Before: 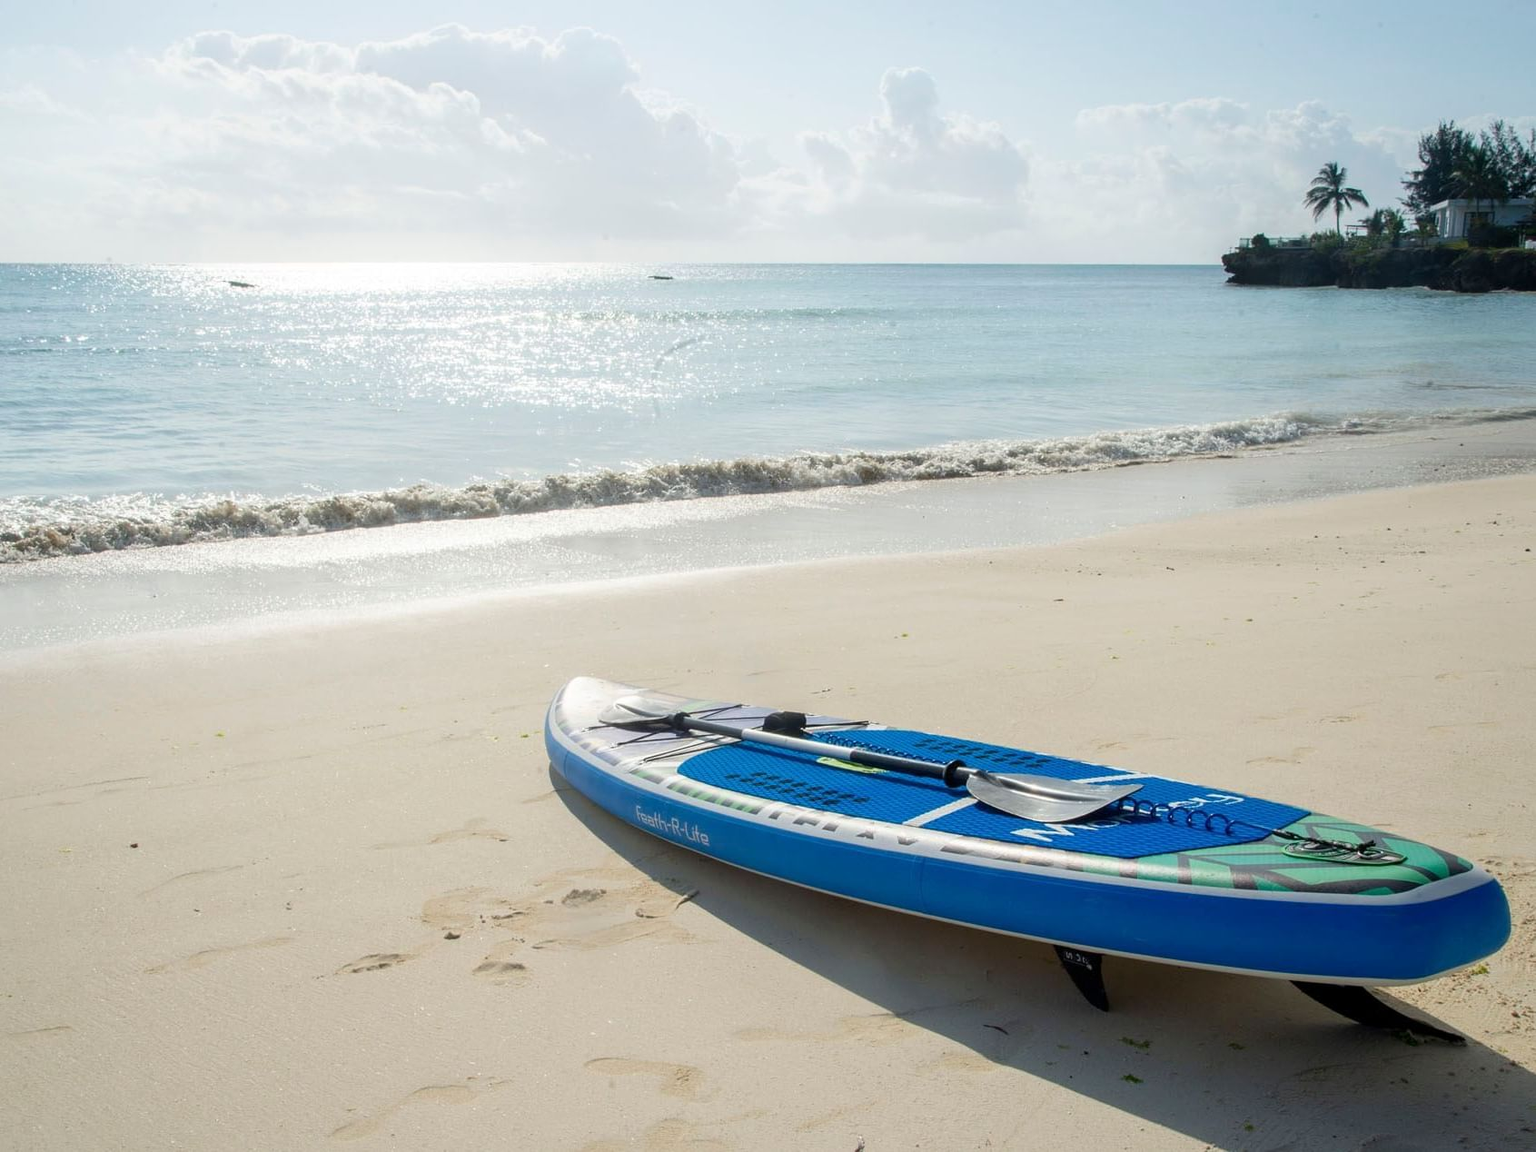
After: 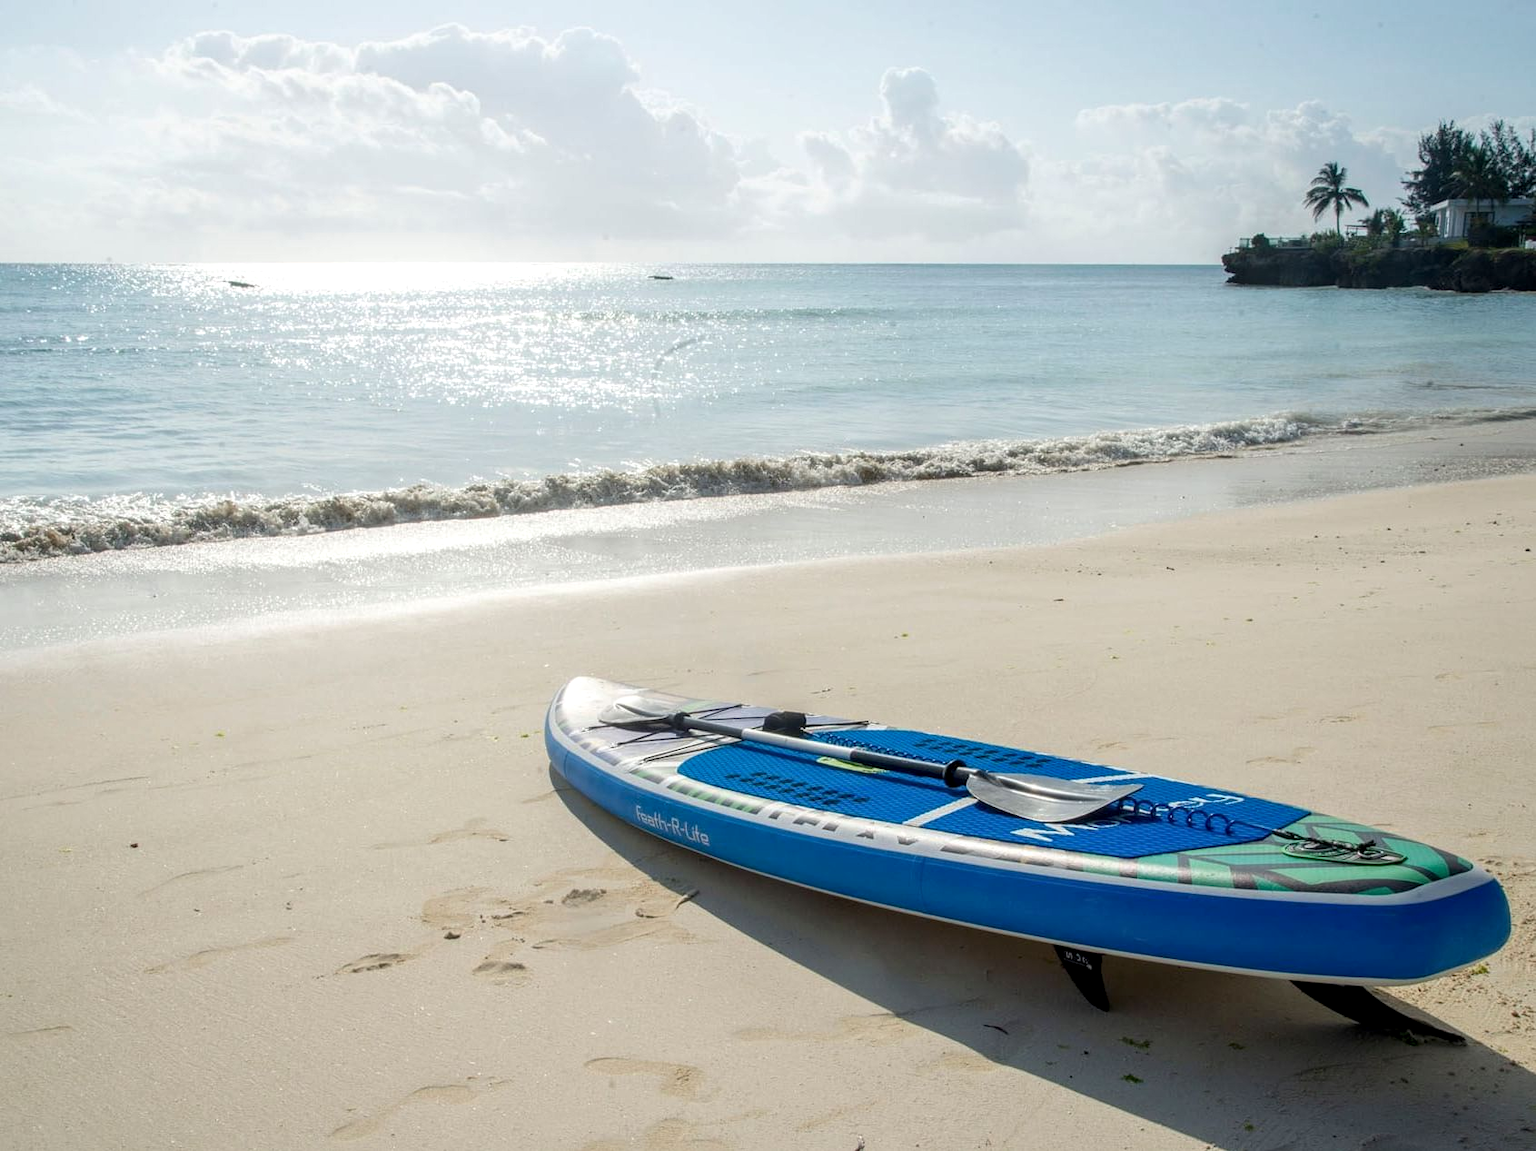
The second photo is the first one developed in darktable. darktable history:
local contrast: on, module defaults
tone equalizer: edges refinement/feathering 500, mask exposure compensation -1.26 EV, preserve details no
